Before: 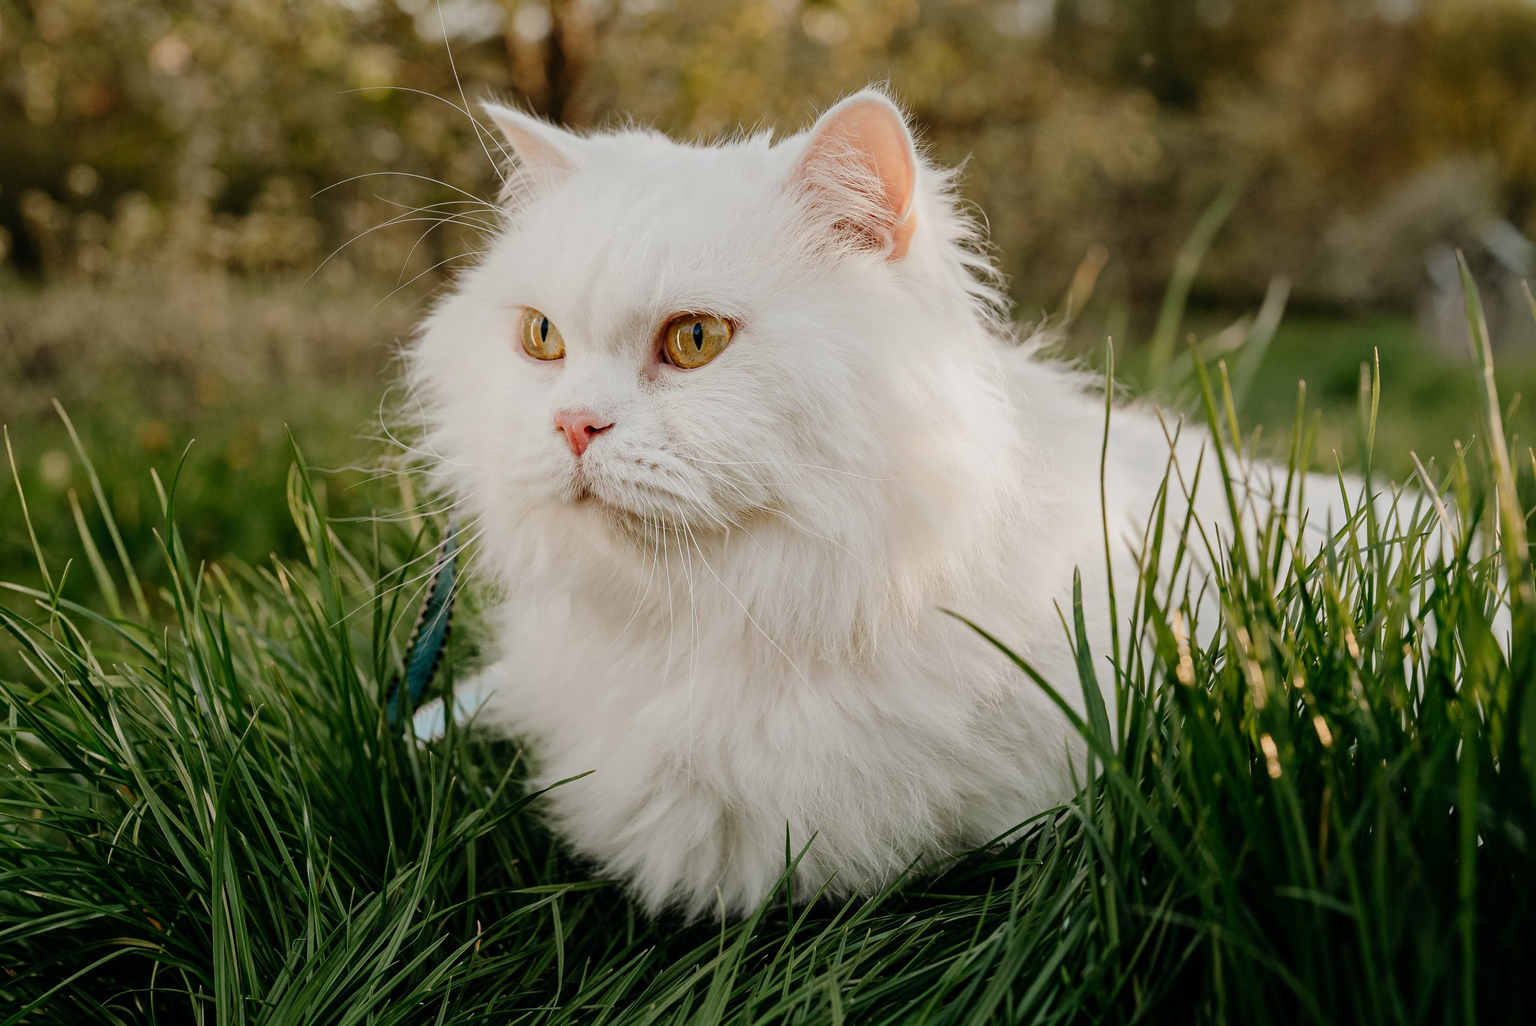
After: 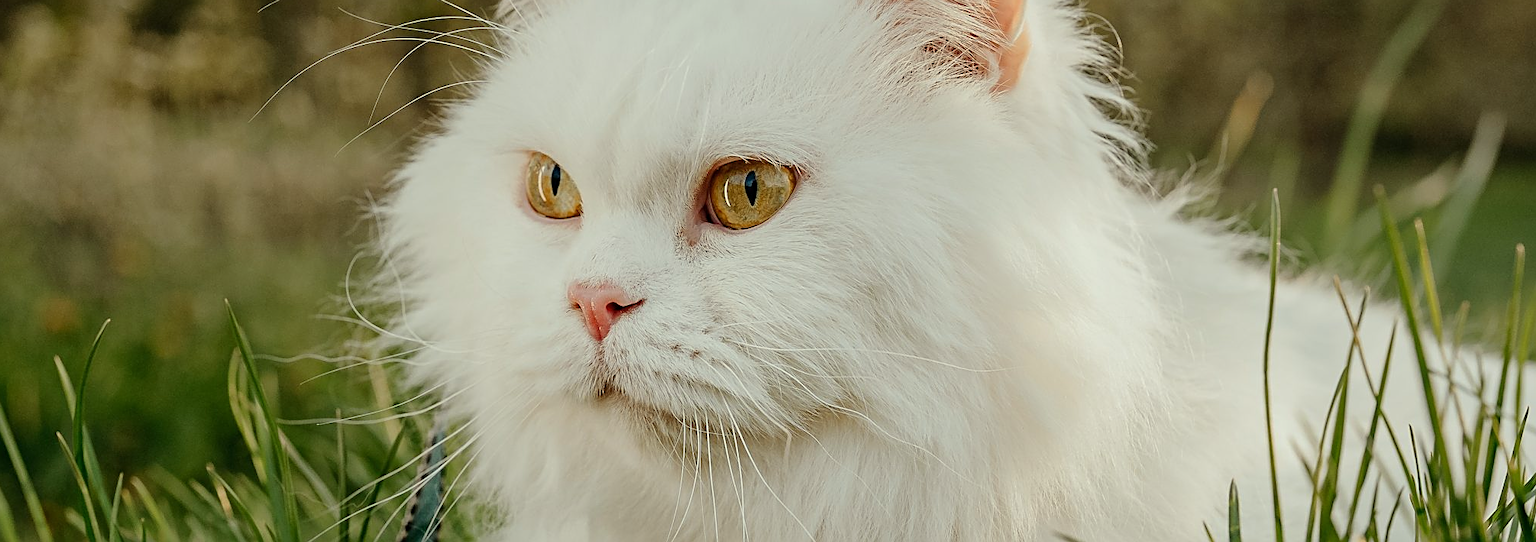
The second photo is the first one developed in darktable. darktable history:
color correction: highlights a* -4.73, highlights b* 5.06, saturation 0.97
sharpen: on, module defaults
crop: left 7.036%, top 18.398%, right 14.379%, bottom 40.043%
